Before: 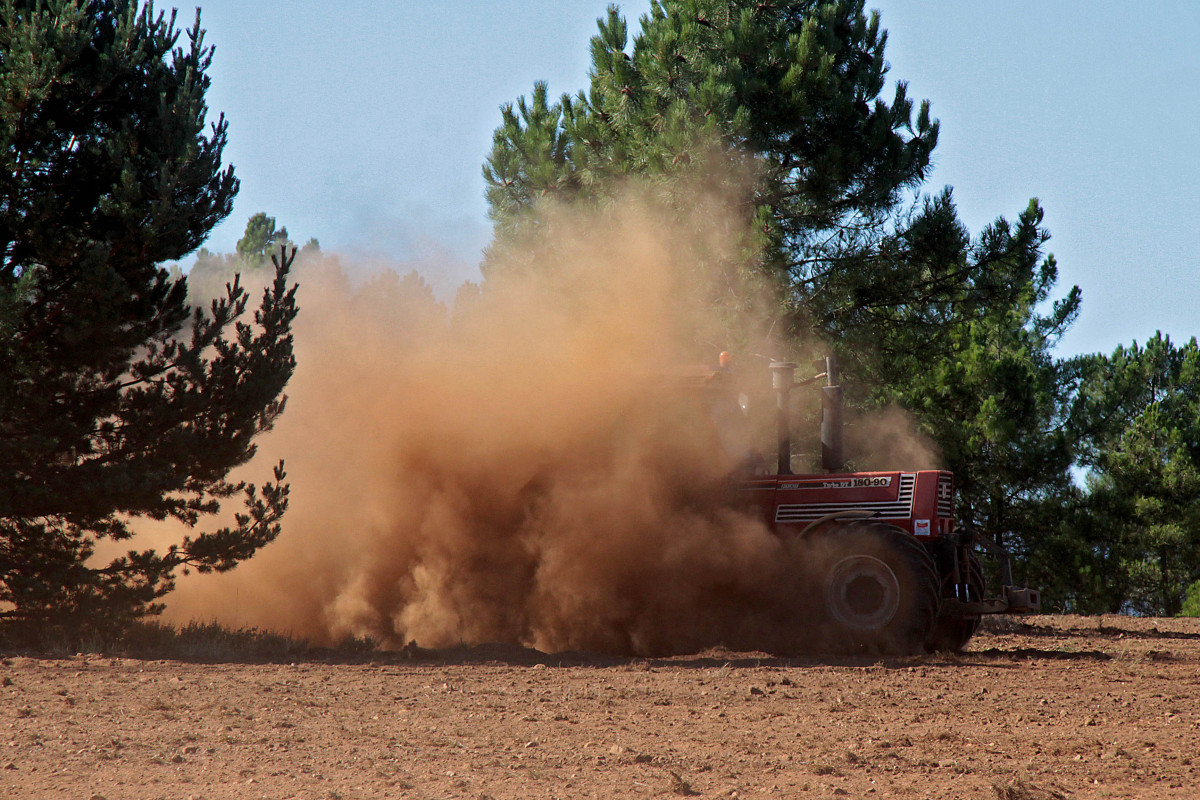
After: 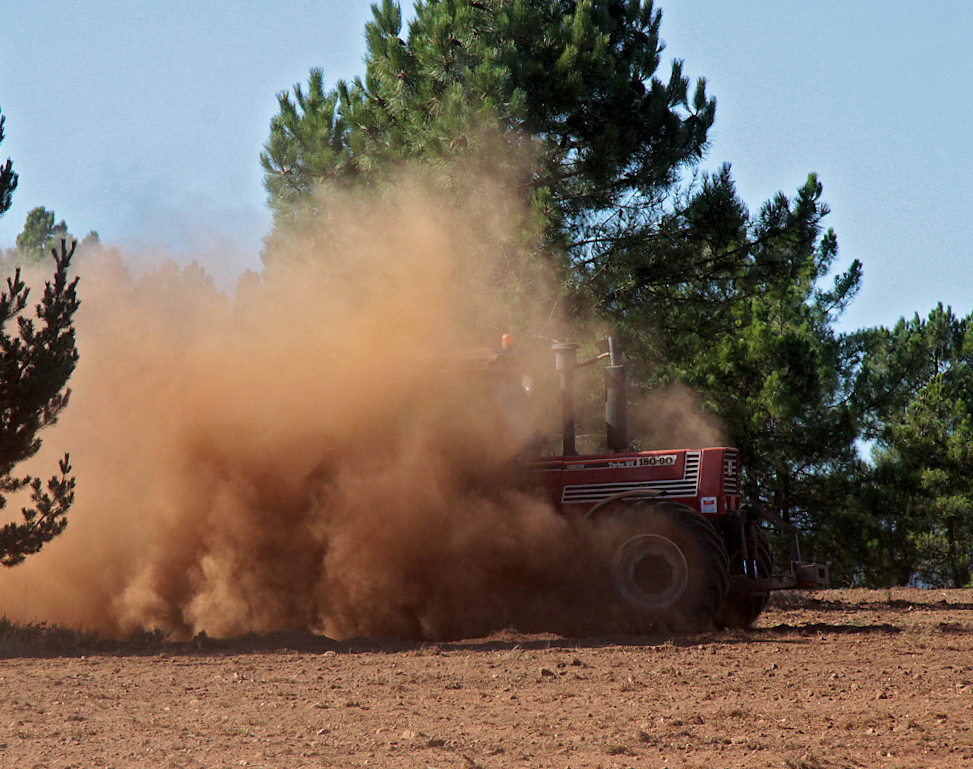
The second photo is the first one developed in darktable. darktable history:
rotate and perspective: rotation -1.42°, crop left 0.016, crop right 0.984, crop top 0.035, crop bottom 0.965
crop: left 17.582%, bottom 0.031%
